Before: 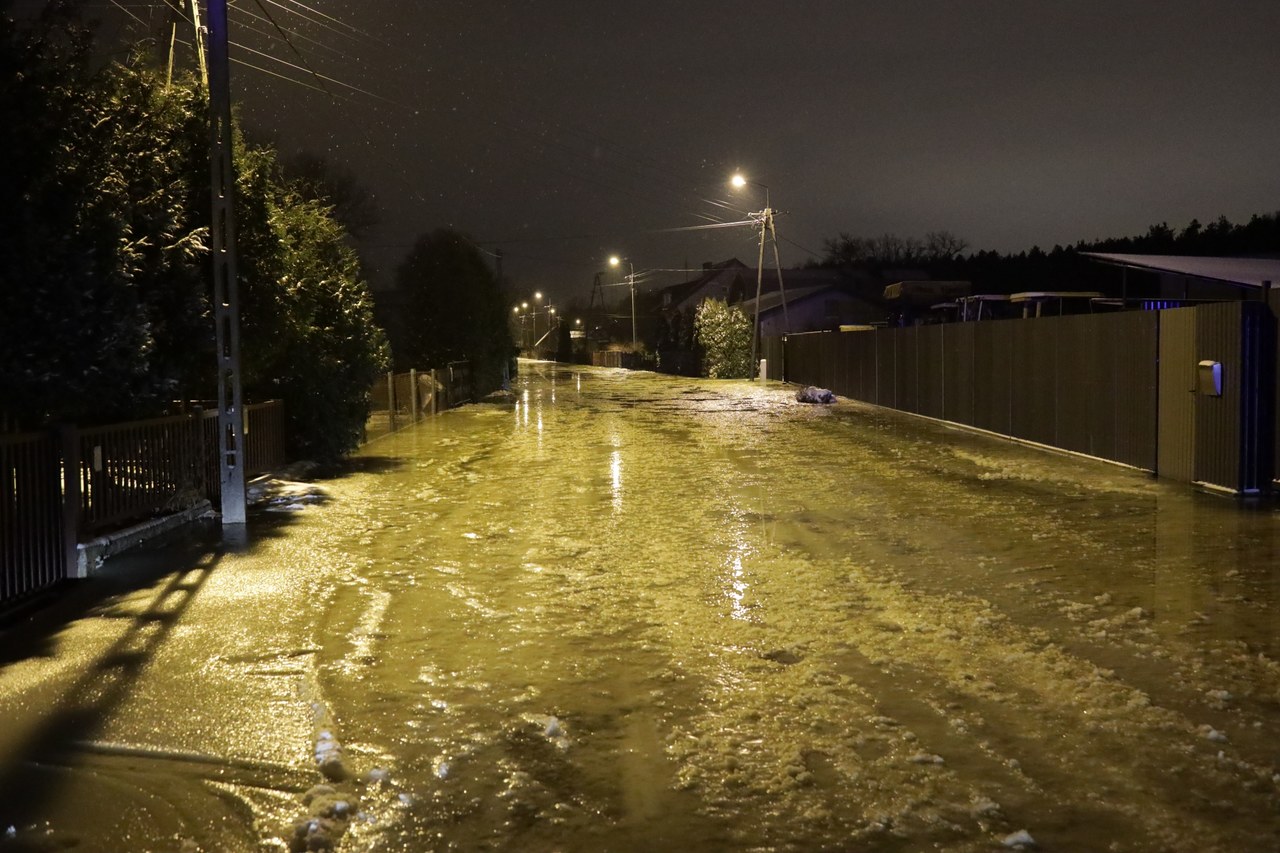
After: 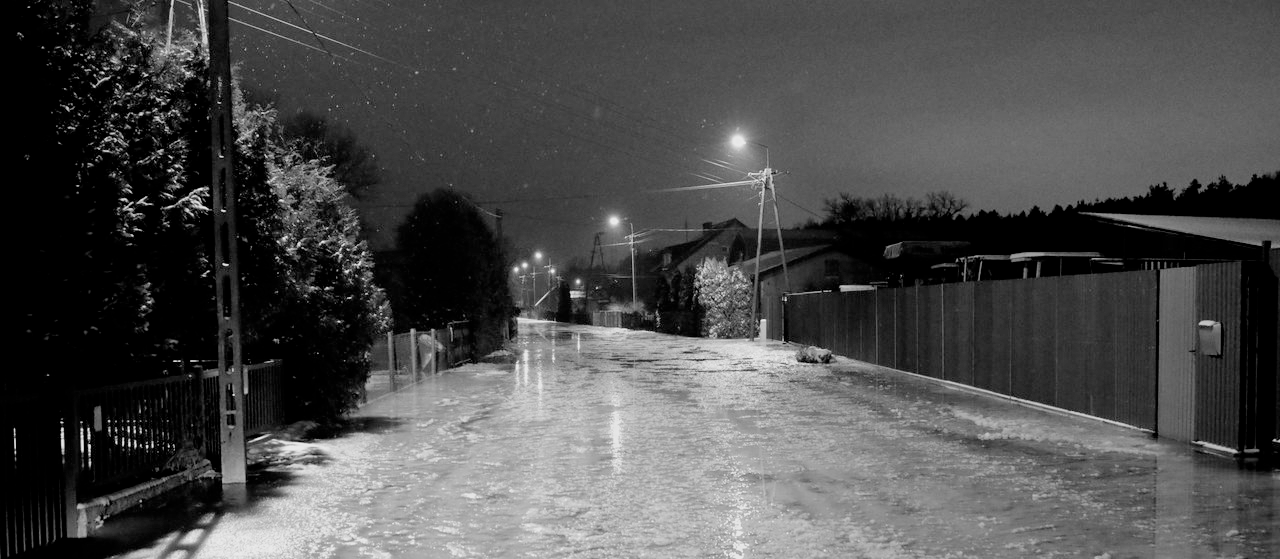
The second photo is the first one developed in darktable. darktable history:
rgb levels: levels [[0.01, 0.419, 0.839], [0, 0.5, 1], [0, 0.5, 1]]
tone equalizer: -8 EV 0.25 EV, -7 EV 0.417 EV, -6 EV 0.417 EV, -5 EV 0.25 EV, -3 EV -0.25 EV, -2 EV -0.417 EV, -1 EV -0.417 EV, +0 EV -0.25 EV, edges refinement/feathering 500, mask exposure compensation -1.57 EV, preserve details guided filter
exposure: black level correction 0, exposure 0.953 EV, compensate exposure bias true, compensate highlight preservation false
monochrome: on, module defaults
crop and rotate: top 4.848%, bottom 29.503%
filmic rgb: black relative exposure -7.15 EV, white relative exposure 5.36 EV, hardness 3.02, color science v6 (2022)
